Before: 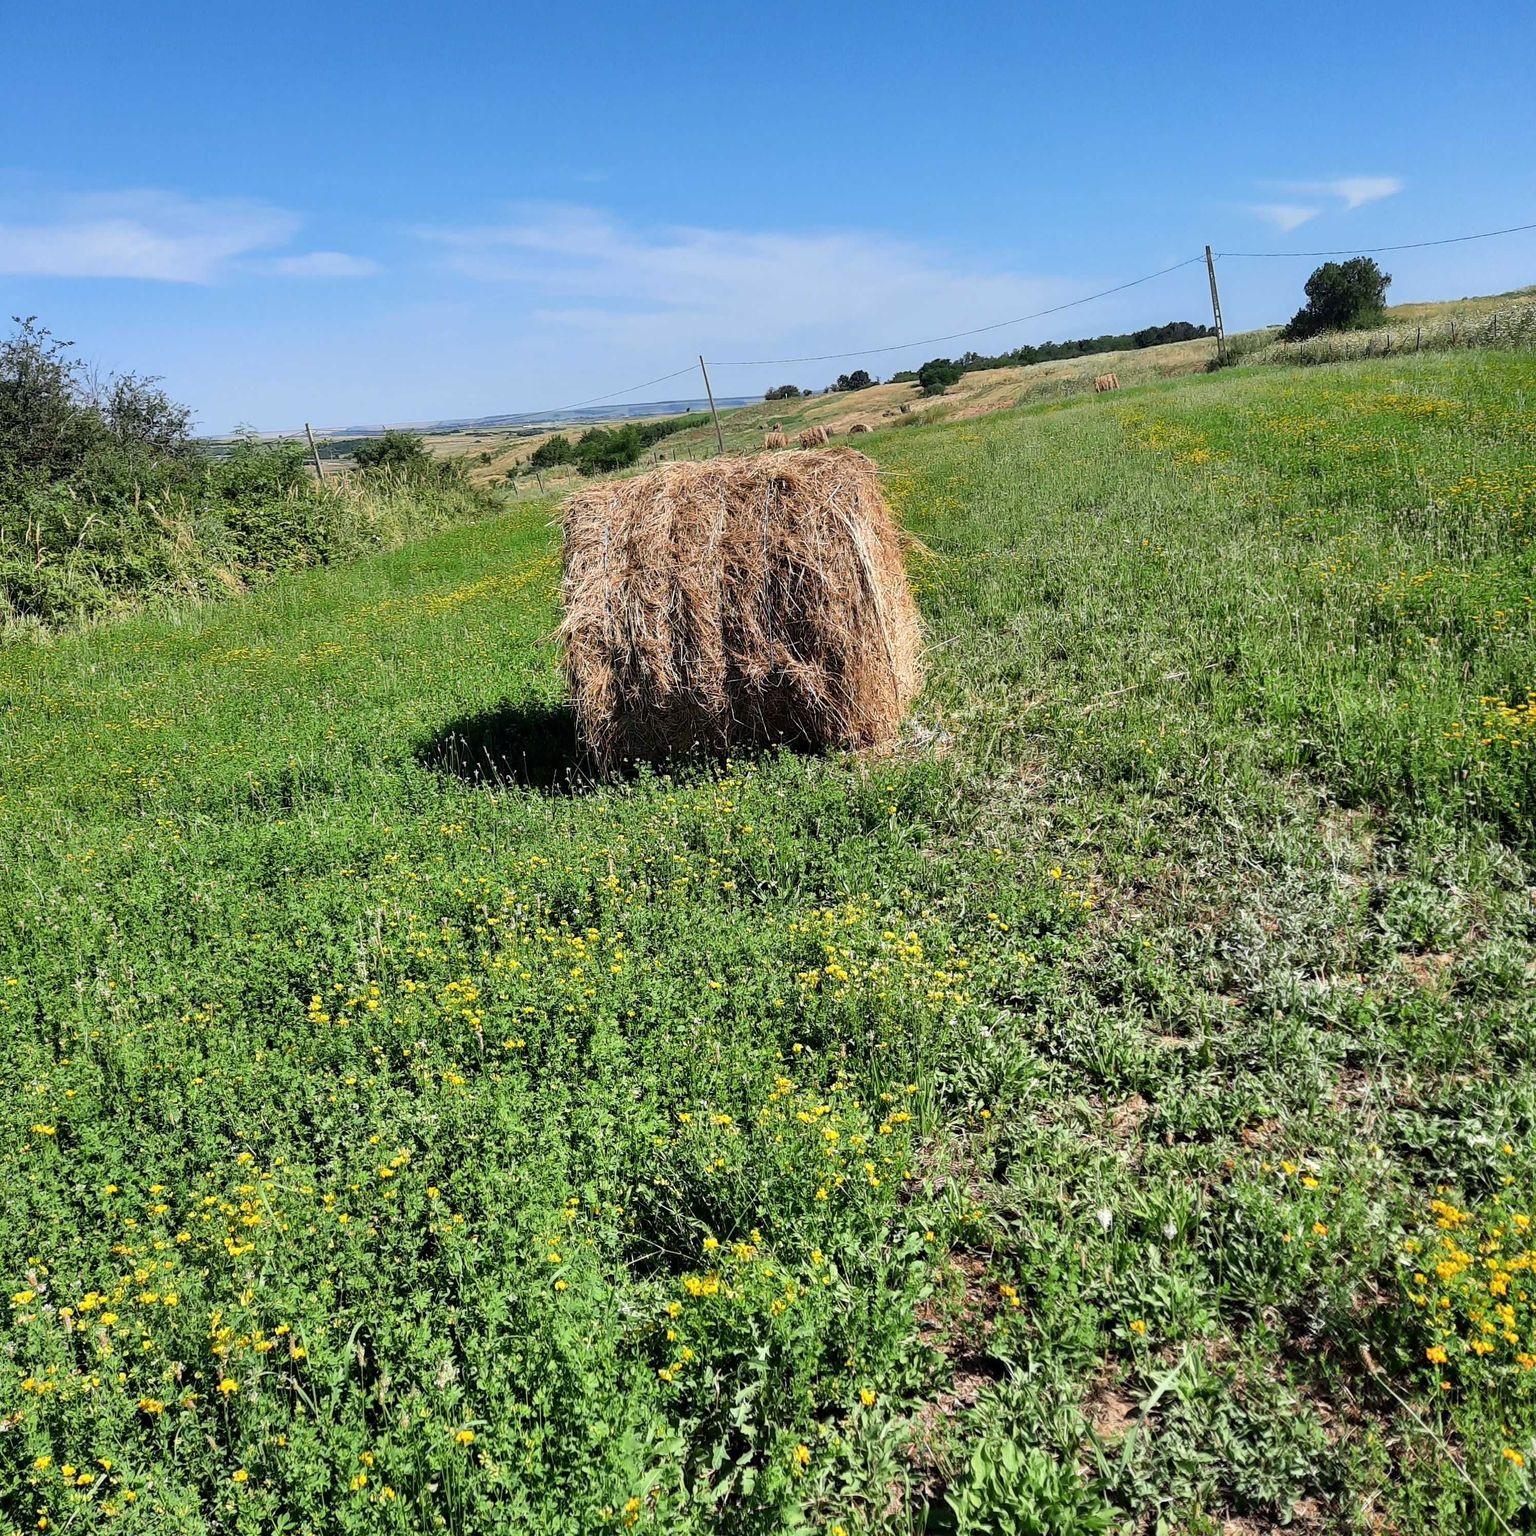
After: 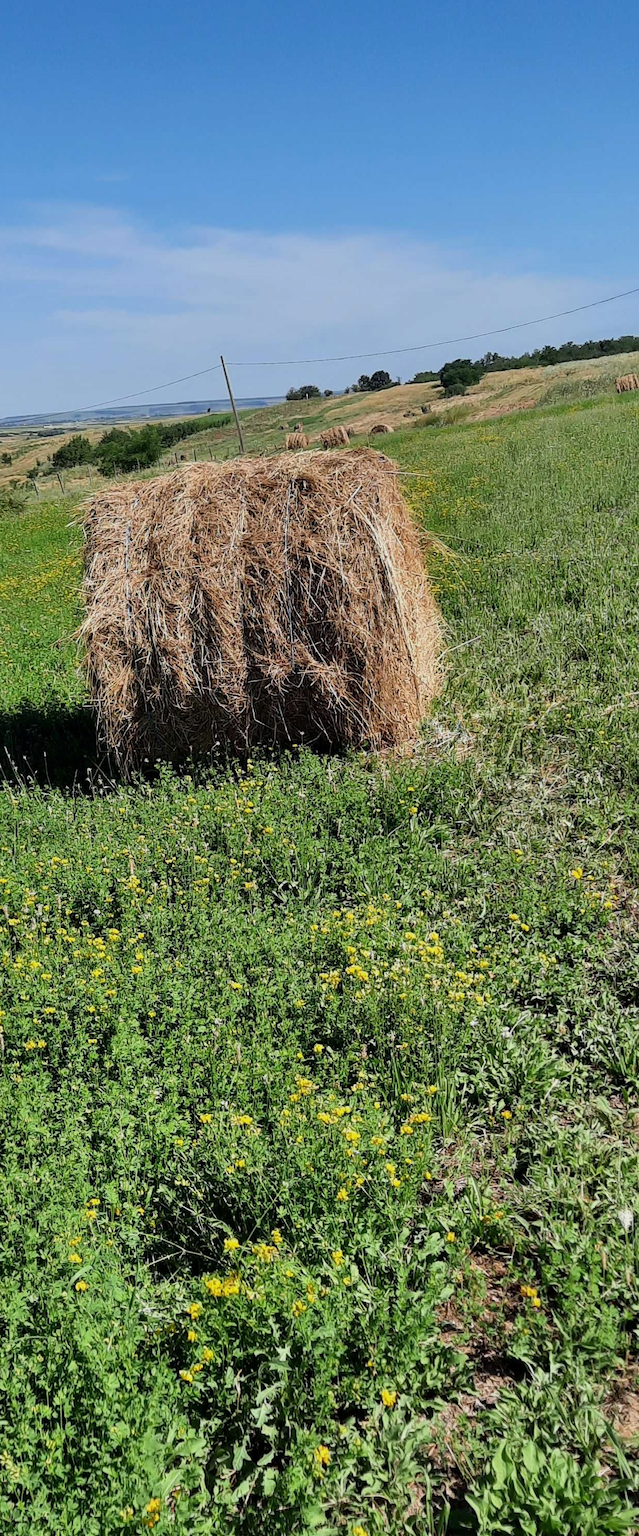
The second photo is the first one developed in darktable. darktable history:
crop: left 31.229%, right 27.105%
exposure: exposure -0.293 EV, compensate highlight preservation false
